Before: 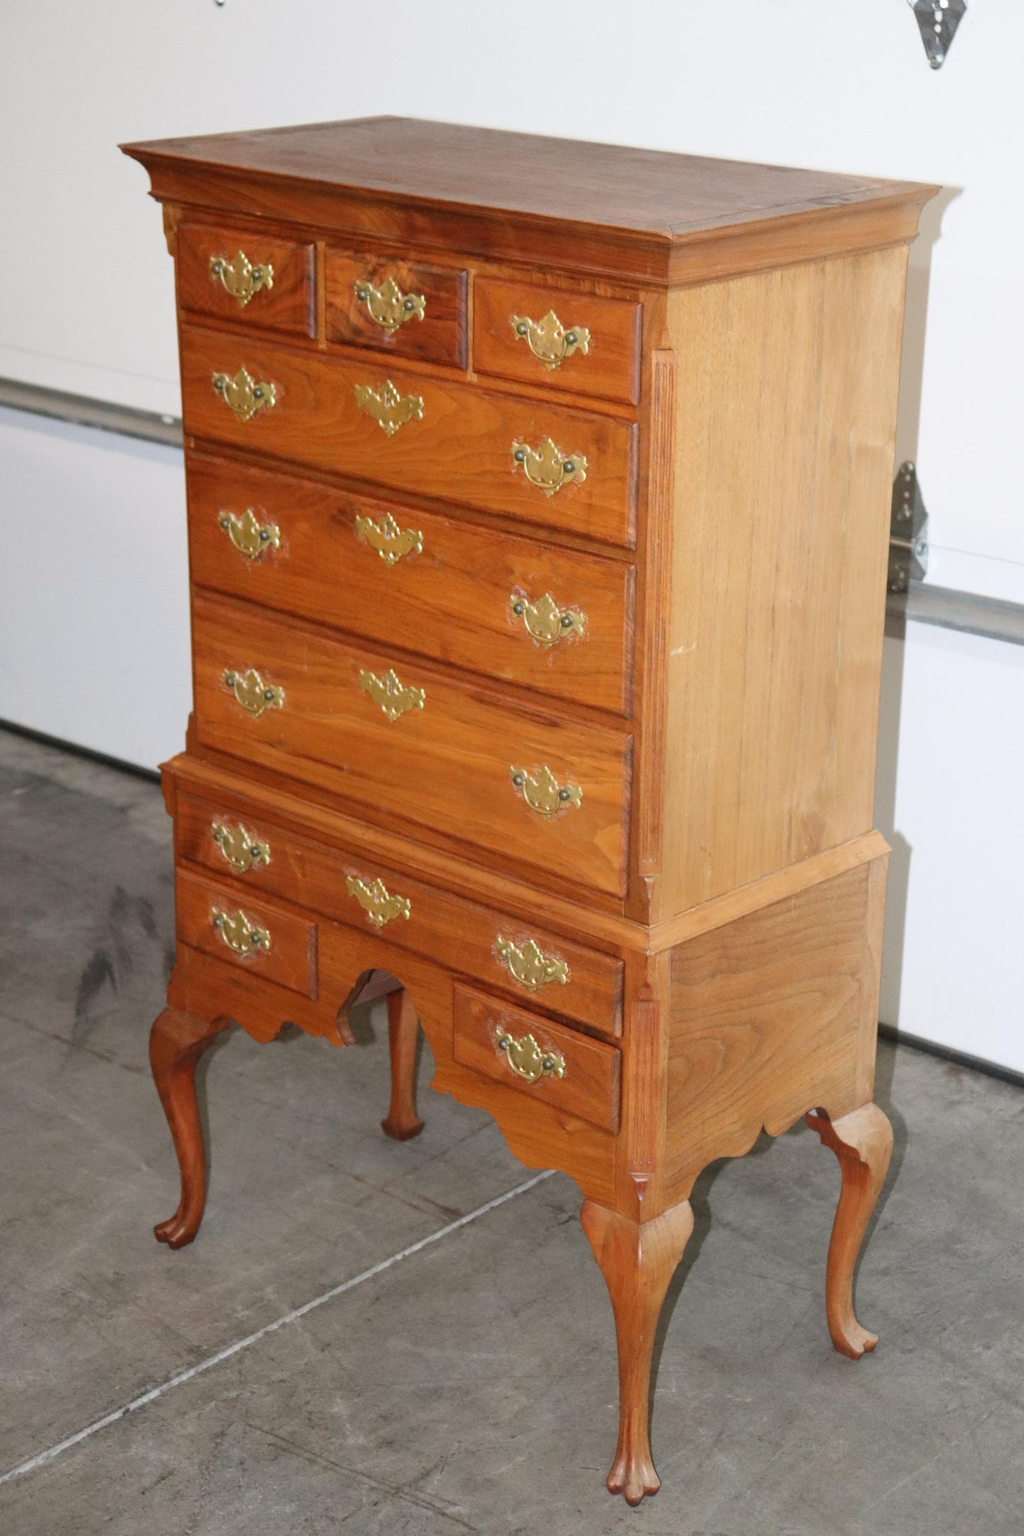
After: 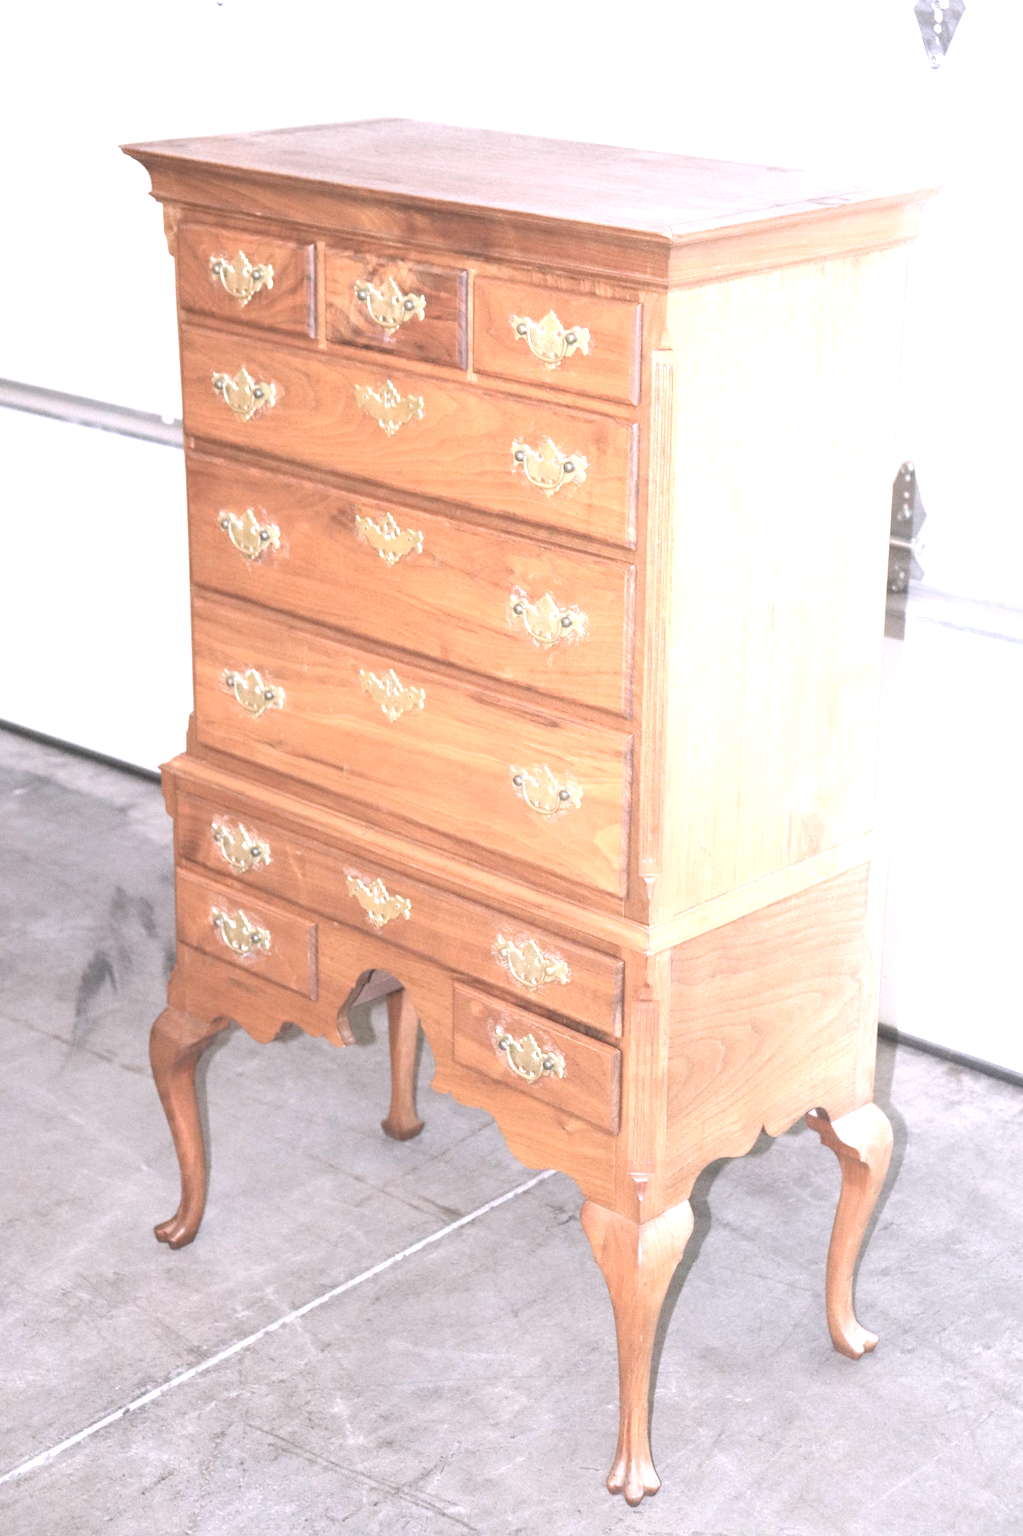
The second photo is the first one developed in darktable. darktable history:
contrast brightness saturation: brightness 0.18, saturation -0.5
exposure: black level correction 0, exposure 1.5 EV, compensate exposure bias true, compensate highlight preservation false
white balance: red 1.042, blue 1.17
